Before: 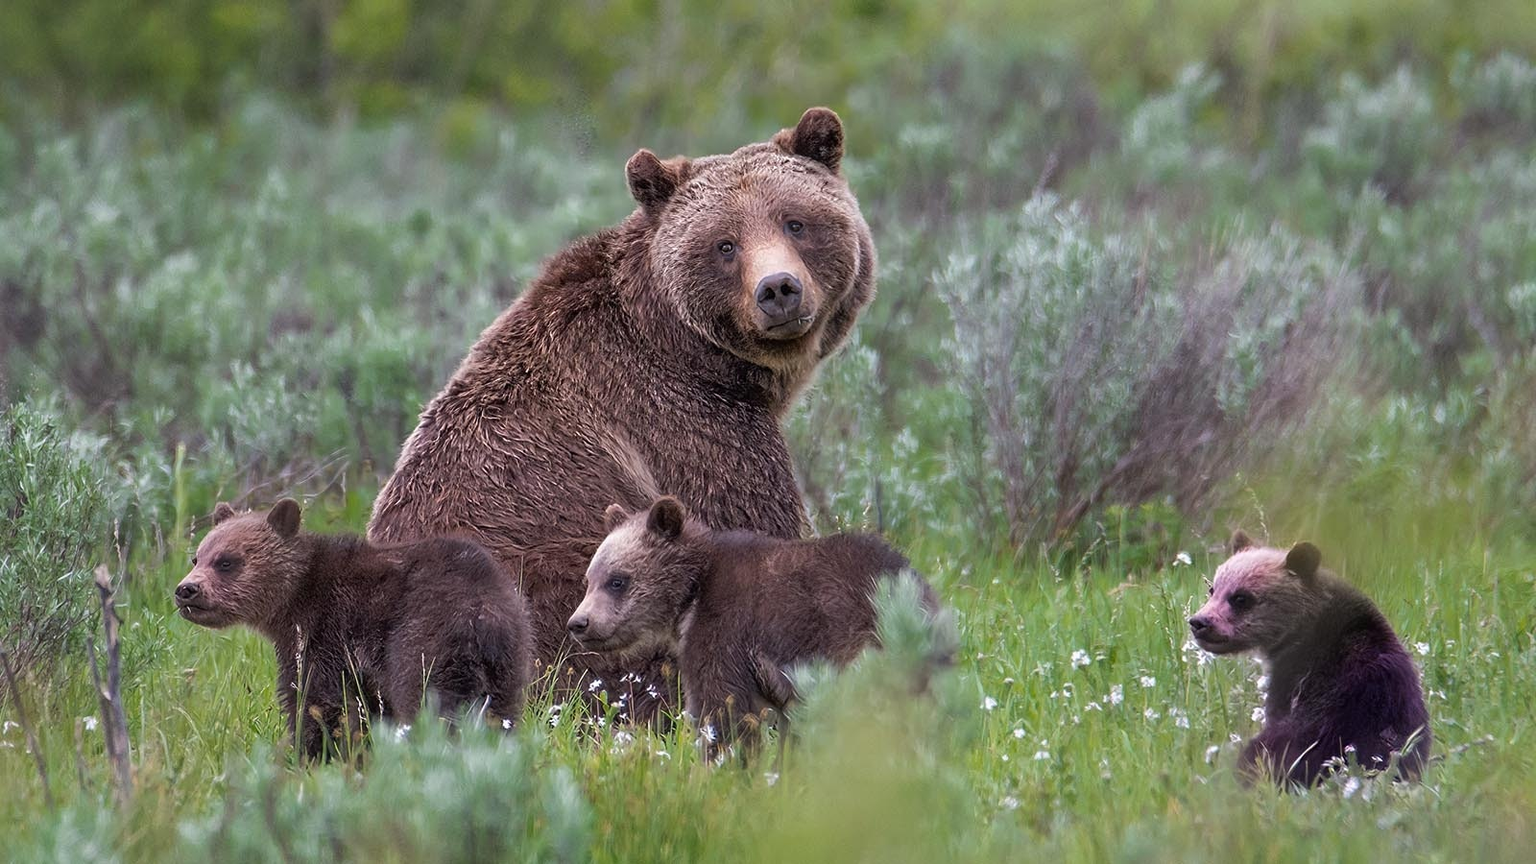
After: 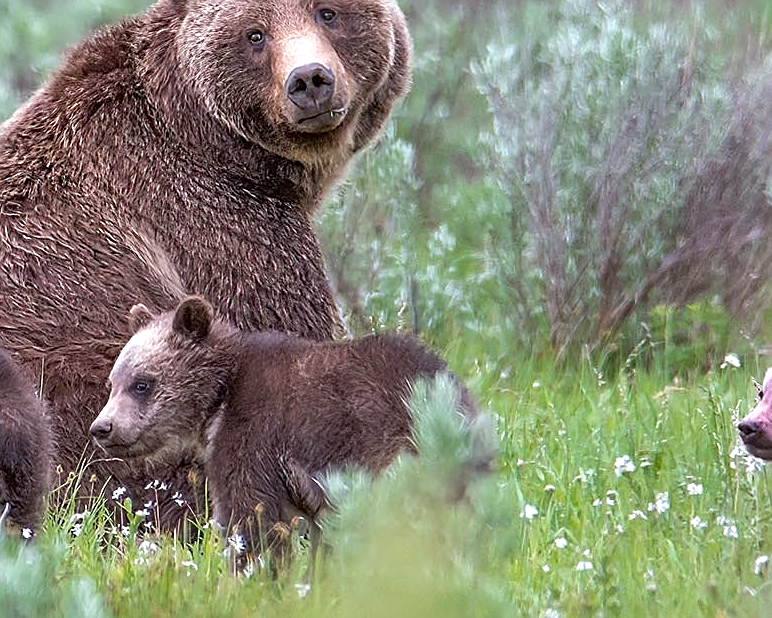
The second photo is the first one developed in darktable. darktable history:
exposure: black level correction 0.001, exposure 0.498 EV, compensate highlight preservation false
sharpen: on, module defaults
crop: left 31.335%, top 24.62%, right 20.396%, bottom 6.605%
color correction: highlights a* -2.84, highlights b* -2.79, shadows a* 2.14, shadows b* 2.89
